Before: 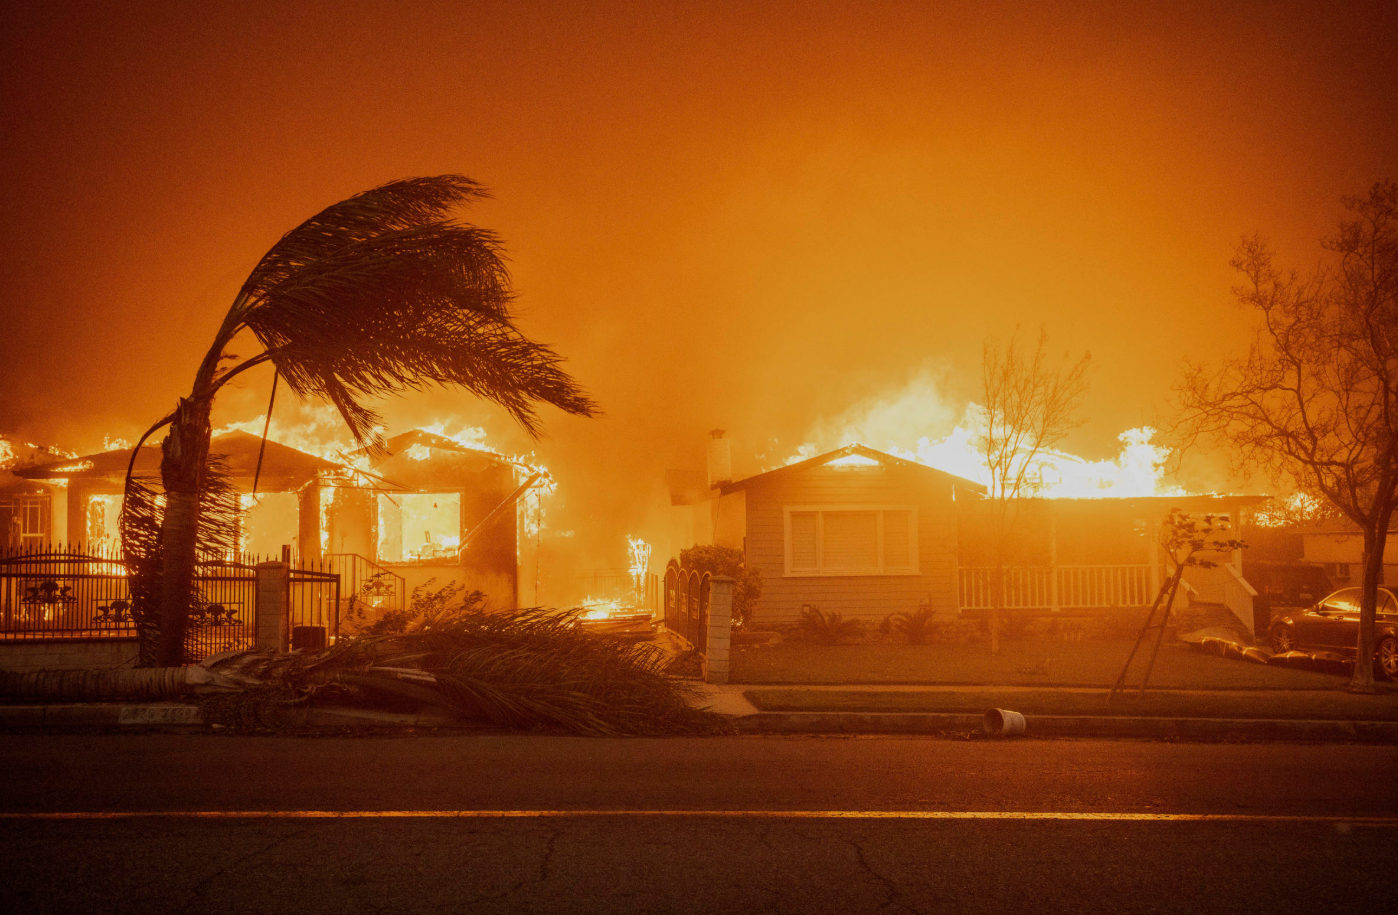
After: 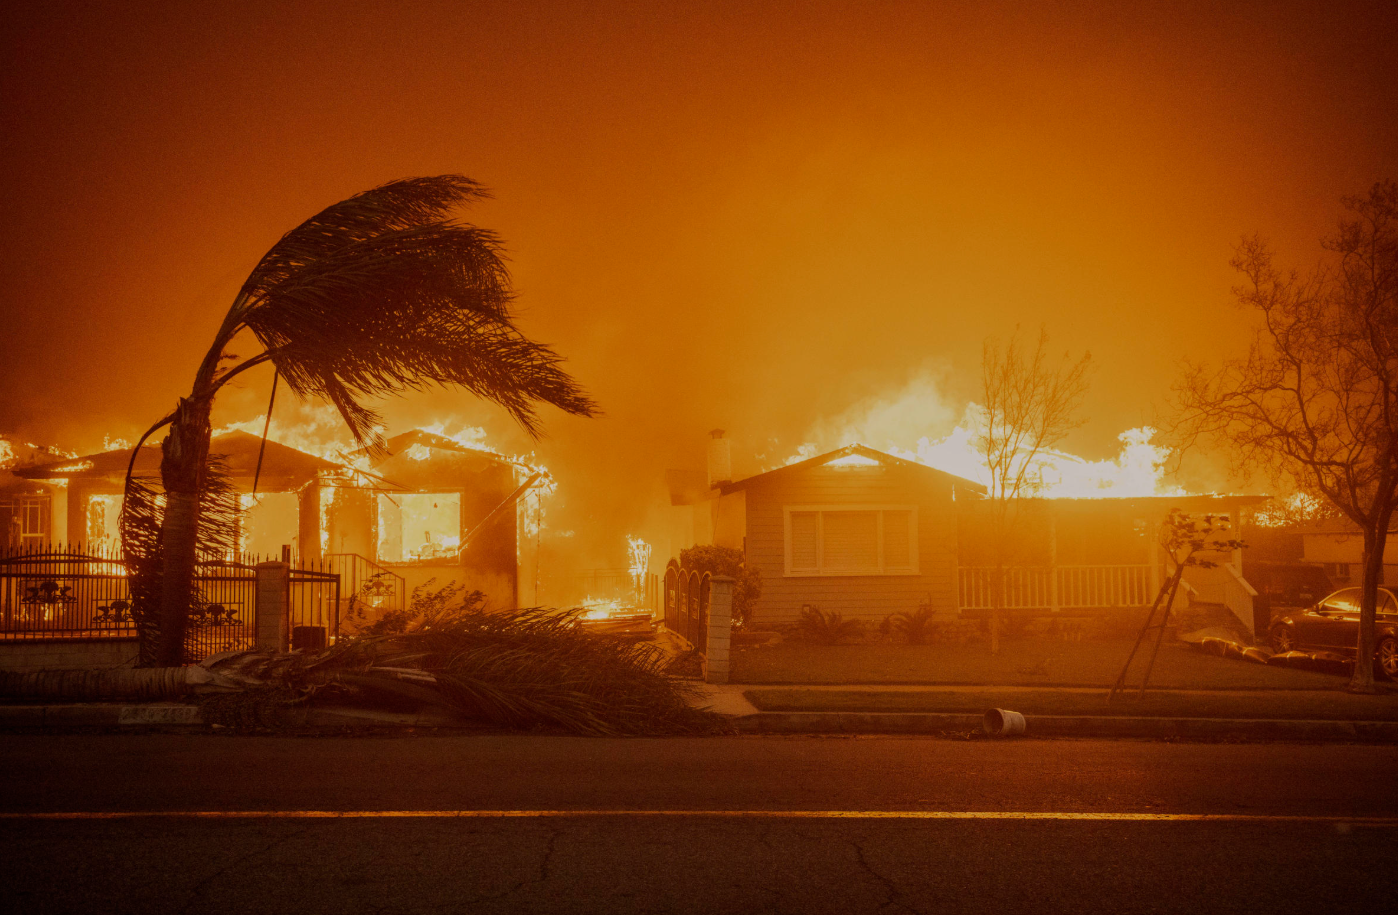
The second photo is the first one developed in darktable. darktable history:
color correction: highlights a* 3.57, highlights b* 5.1
exposure: exposure -0.36 EV, compensate exposure bias true, compensate highlight preservation false
